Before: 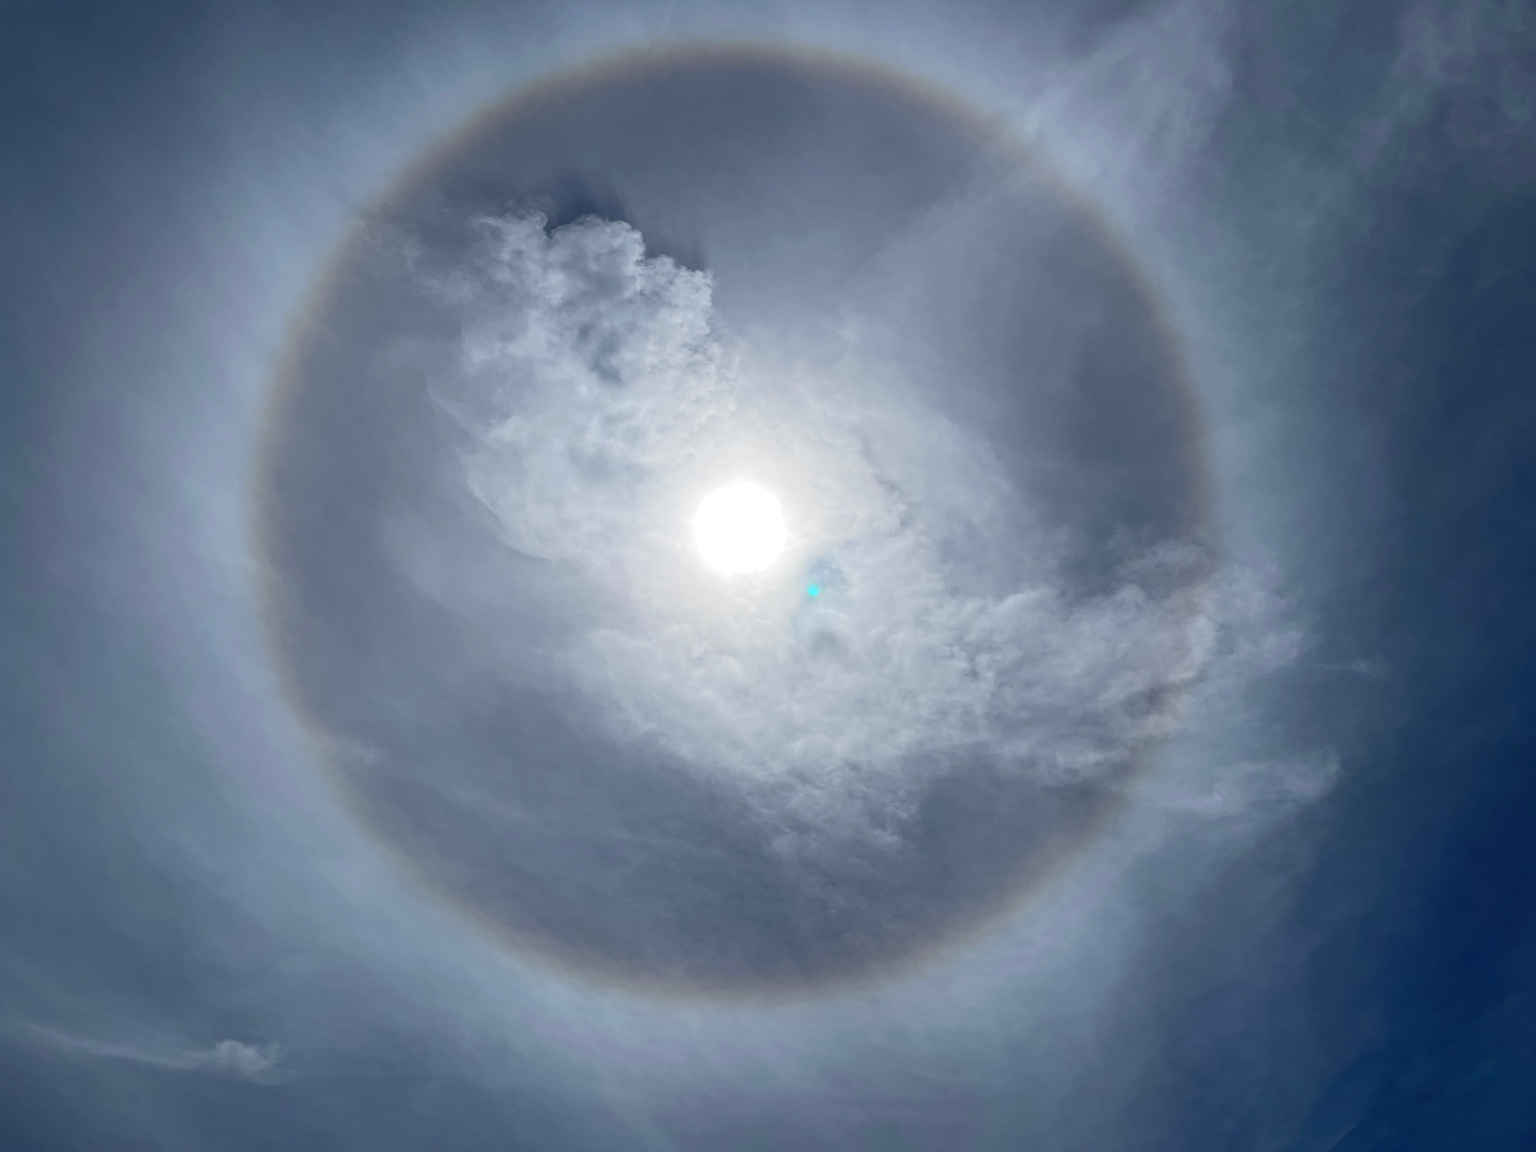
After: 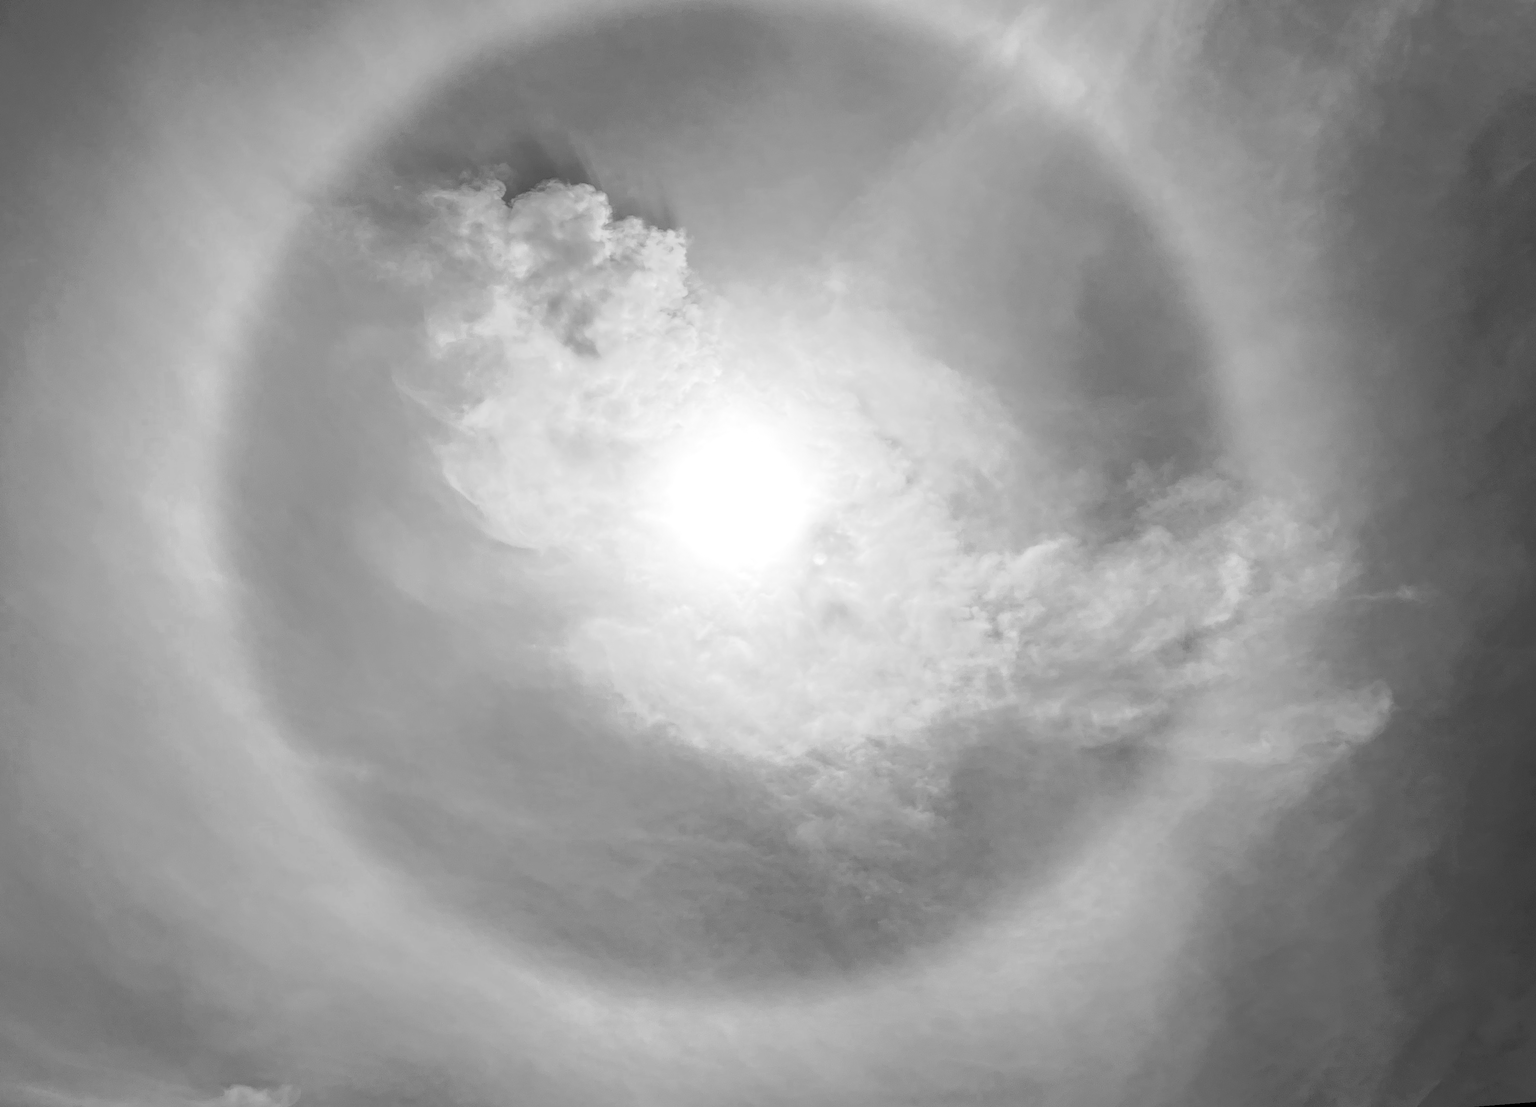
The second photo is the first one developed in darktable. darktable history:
crop: top 1.049%, right 0.001%
local contrast: on, module defaults
white balance: red 0.925, blue 1.046
tone curve: curves: ch0 [(0, 0) (0.003, 0.013) (0.011, 0.017) (0.025, 0.035) (0.044, 0.093) (0.069, 0.146) (0.1, 0.179) (0.136, 0.243) (0.177, 0.294) (0.224, 0.332) (0.277, 0.412) (0.335, 0.454) (0.399, 0.531) (0.468, 0.611) (0.543, 0.669) (0.623, 0.738) (0.709, 0.823) (0.801, 0.881) (0.898, 0.951) (1, 1)], preserve colors none
rotate and perspective: rotation -4.57°, crop left 0.054, crop right 0.944, crop top 0.087, crop bottom 0.914
monochrome: a 16.01, b -2.65, highlights 0.52
